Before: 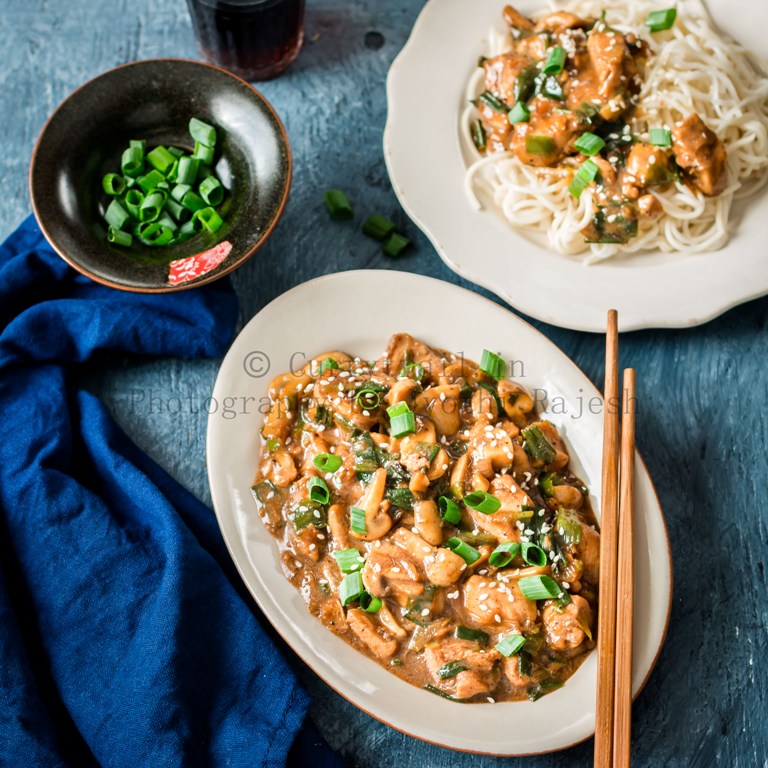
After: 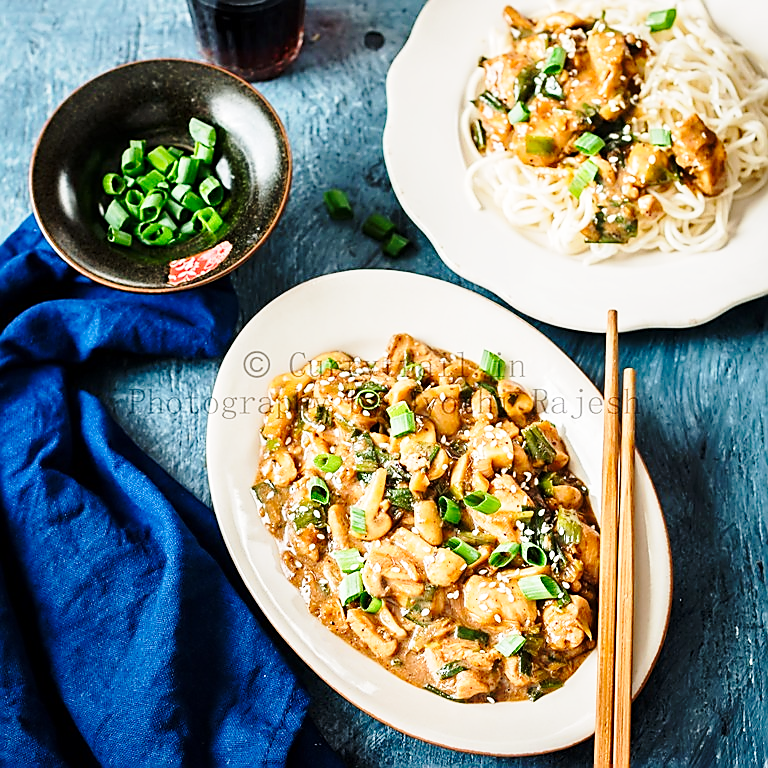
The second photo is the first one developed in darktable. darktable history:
sharpen: radius 1.4, amount 1.25, threshold 0.7
base curve: curves: ch0 [(0, 0) (0.028, 0.03) (0.121, 0.232) (0.46, 0.748) (0.859, 0.968) (1, 1)], preserve colors none
